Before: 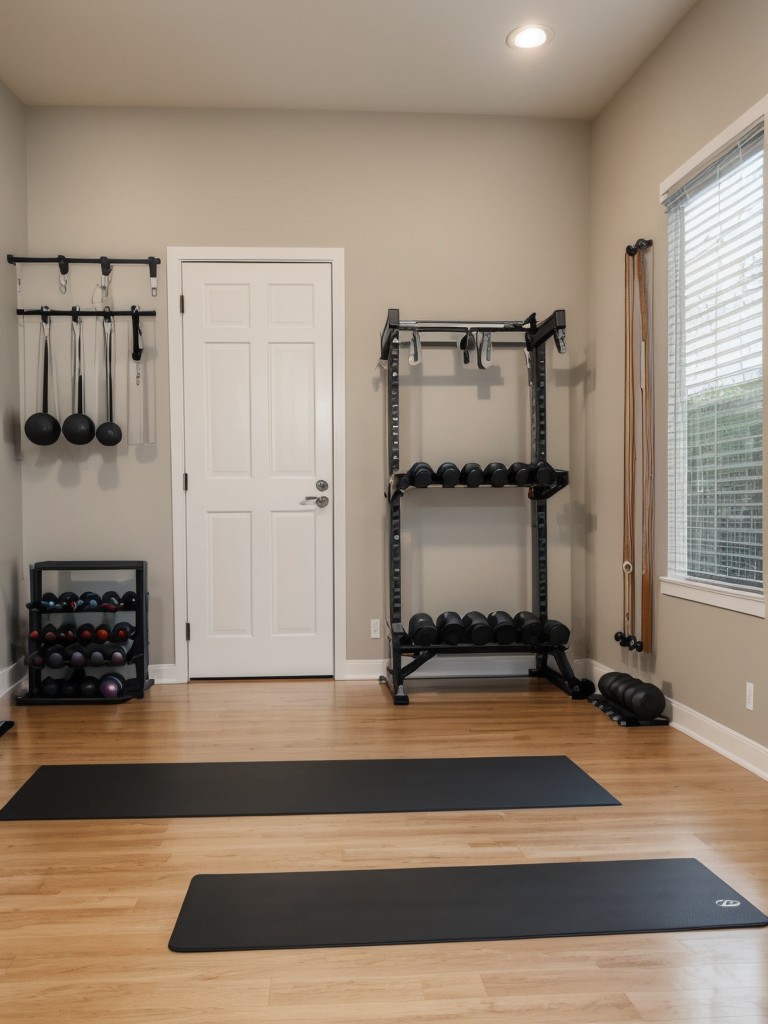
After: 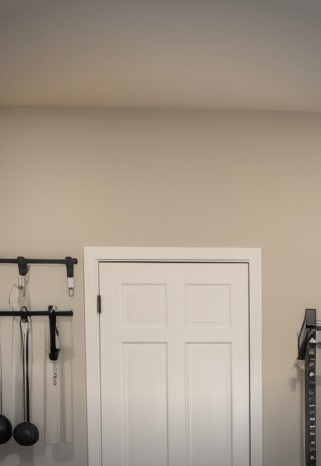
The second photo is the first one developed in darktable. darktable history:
crop and rotate: left 10.91%, top 0.07%, right 47.209%, bottom 54.352%
vignetting: fall-off start 100.24%, width/height ratio 1.307
